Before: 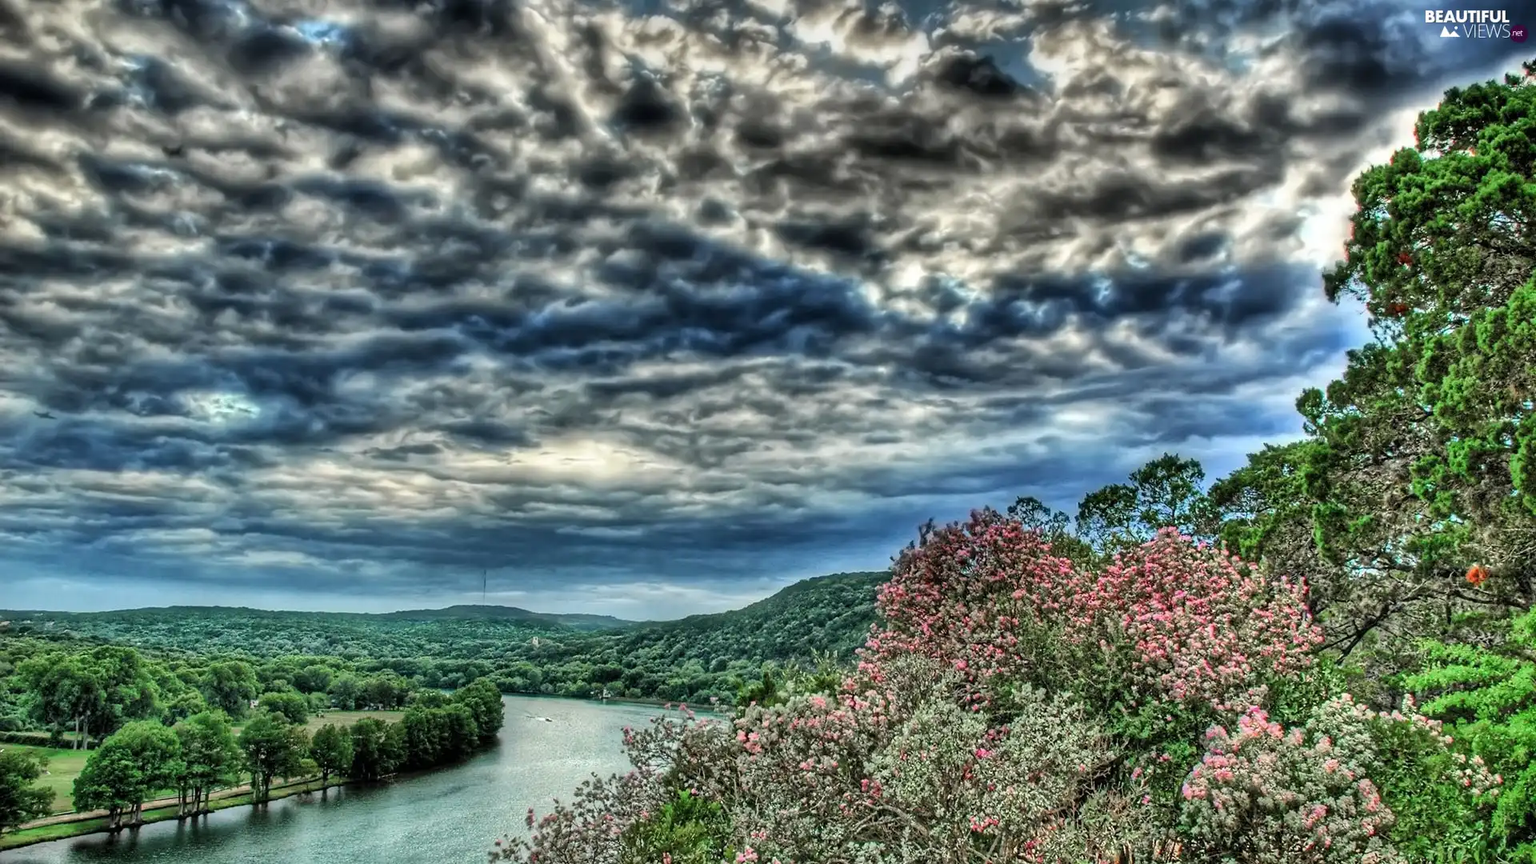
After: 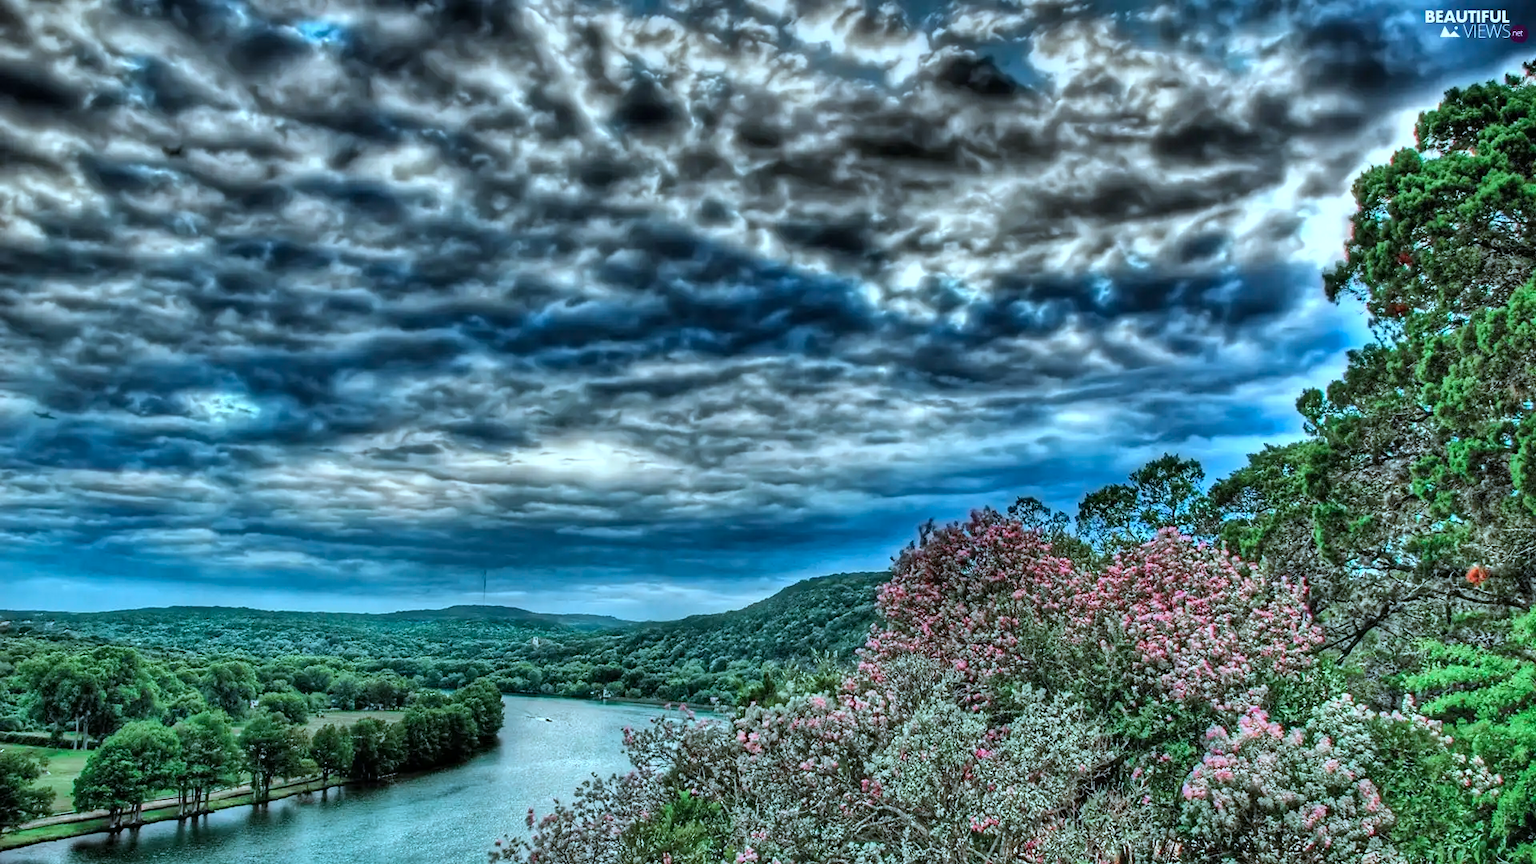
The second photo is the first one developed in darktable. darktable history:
color correction: highlights a* -9.35, highlights b* -23.15
shadows and highlights: shadows 12, white point adjustment 1.2, soften with gaussian
haze removal: strength 0.12, distance 0.25, compatibility mode true, adaptive false
